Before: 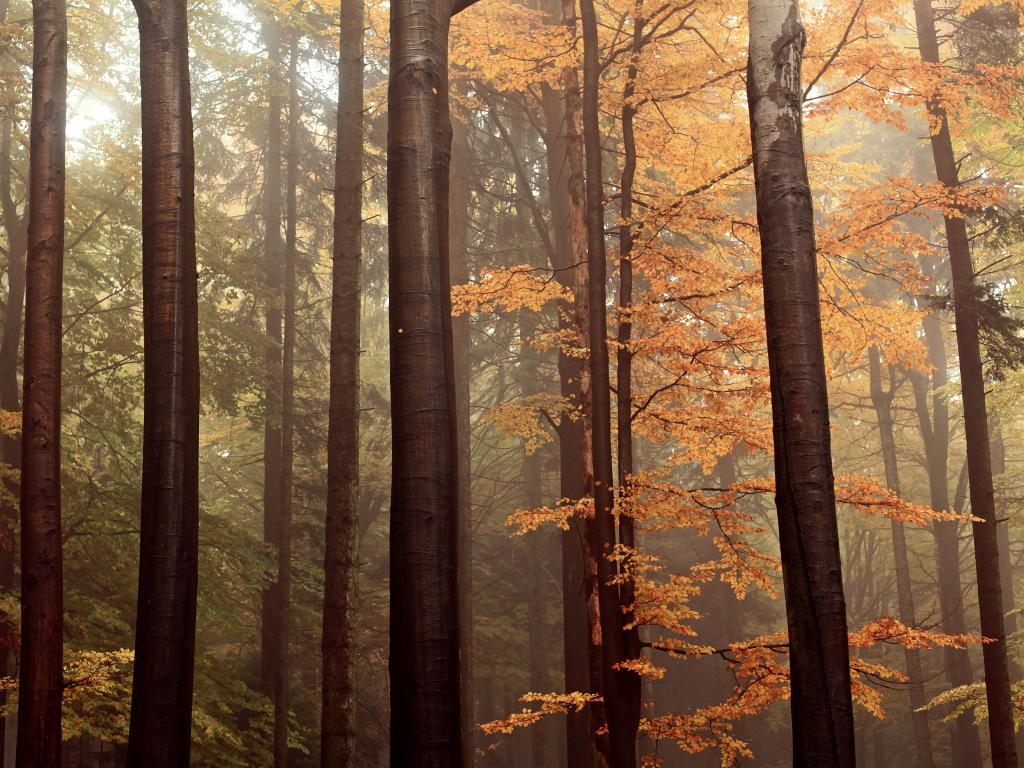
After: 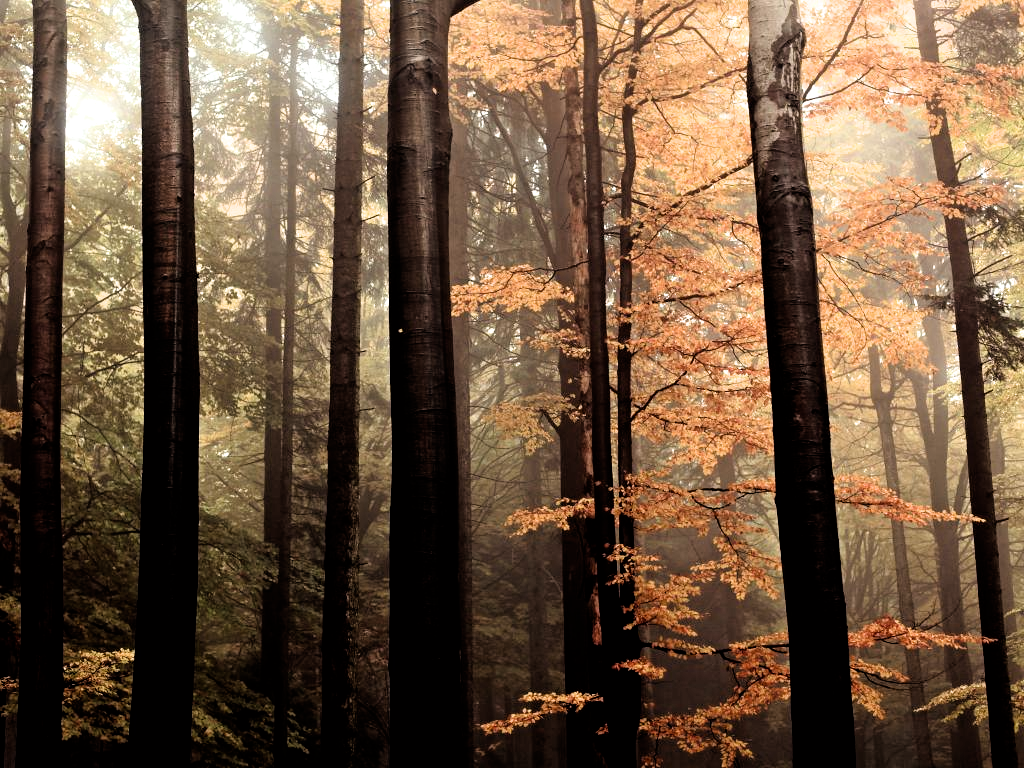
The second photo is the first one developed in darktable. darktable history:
filmic rgb: black relative exposure -3.49 EV, white relative exposure 2.29 EV, hardness 3.41, iterations of high-quality reconstruction 0
